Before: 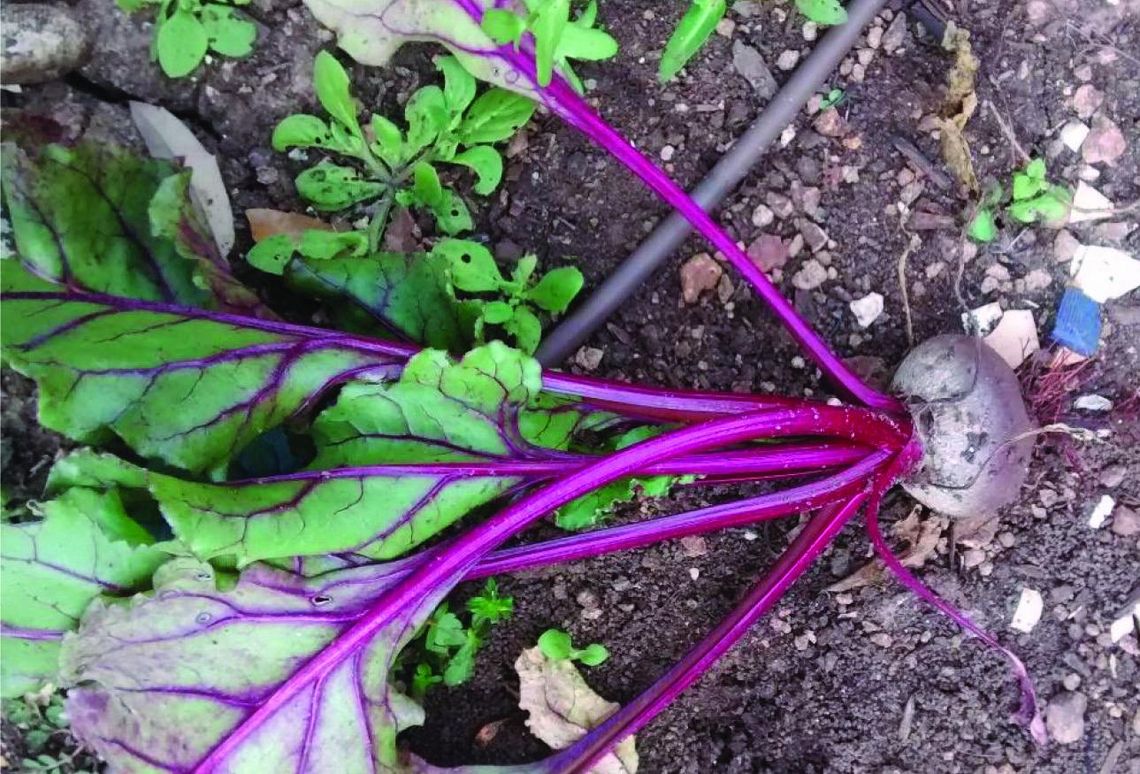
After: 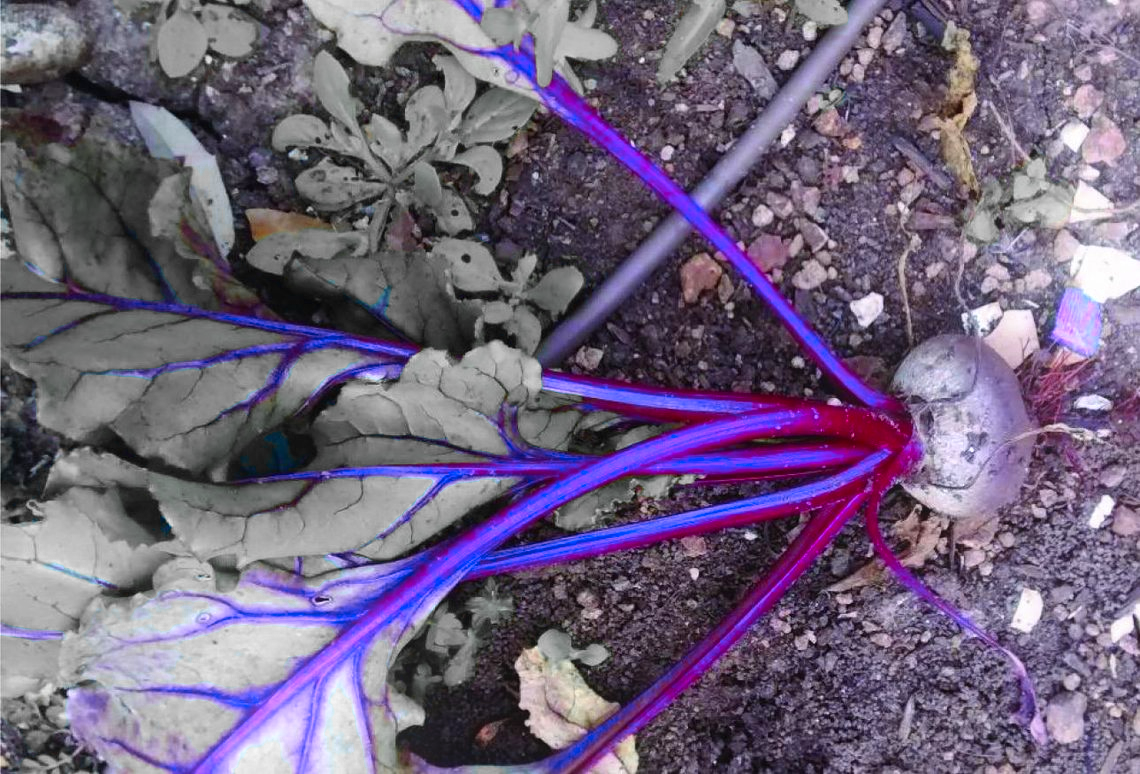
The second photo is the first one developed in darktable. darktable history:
color zones: curves: ch0 [(0, 0.363) (0.128, 0.373) (0.25, 0.5) (0.402, 0.407) (0.521, 0.525) (0.63, 0.559) (0.729, 0.662) (0.867, 0.471)]; ch1 [(0, 0.515) (0.136, 0.618) (0.25, 0.5) (0.378, 0) (0.516, 0) (0.622, 0.593) (0.737, 0.819) (0.87, 0.593)]; ch2 [(0, 0.529) (0.128, 0.471) (0.282, 0.451) (0.386, 0.662) (0.516, 0.525) (0.633, 0.554) (0.75, 0.62) (0.875, 0.441)]
bloom: size 16%, threshold 98%, strength 20%
